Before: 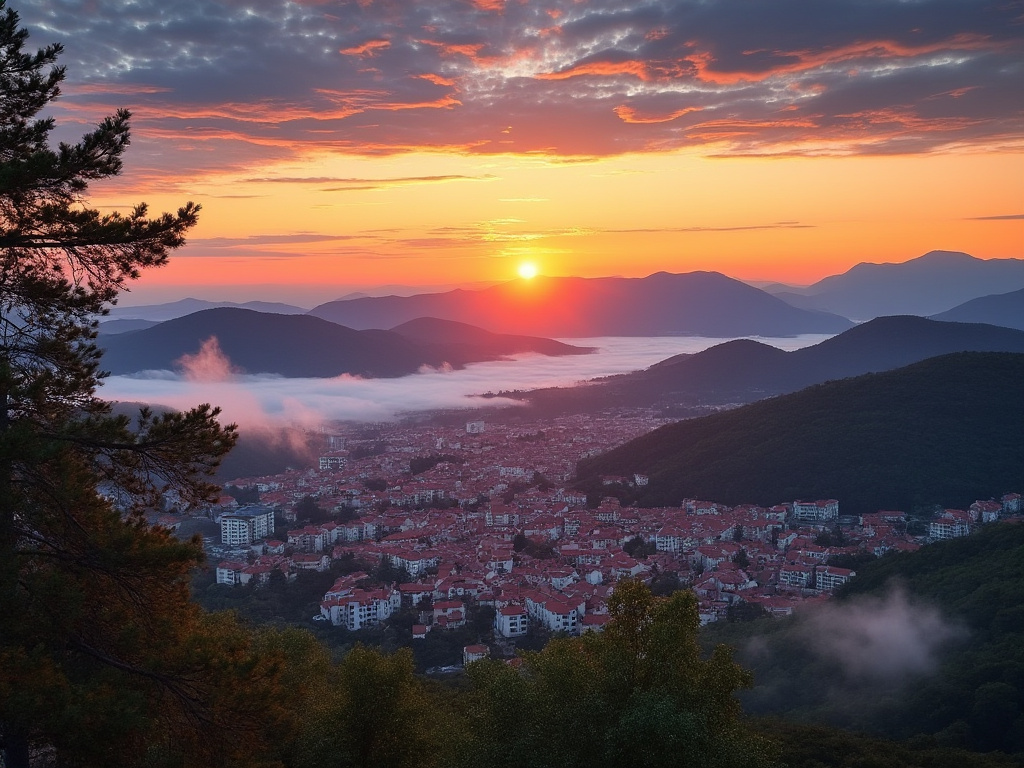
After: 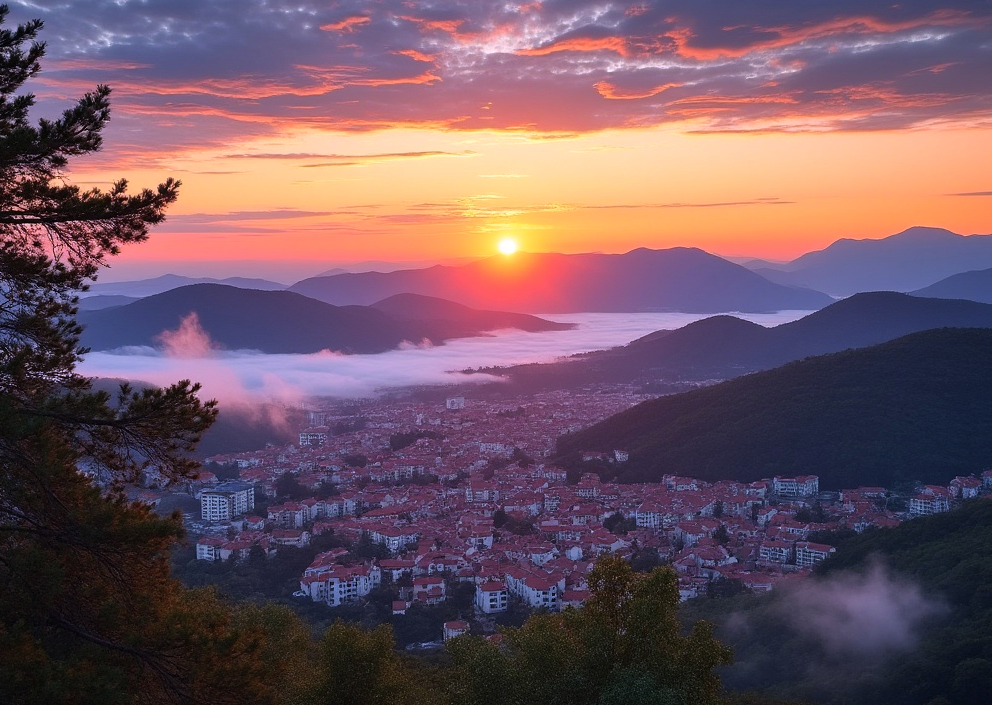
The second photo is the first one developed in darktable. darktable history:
crop: left 1.964%, top 3.251%, right 1.122%, bottom 4.933%
white balance: red 1.042, blue 1.17
